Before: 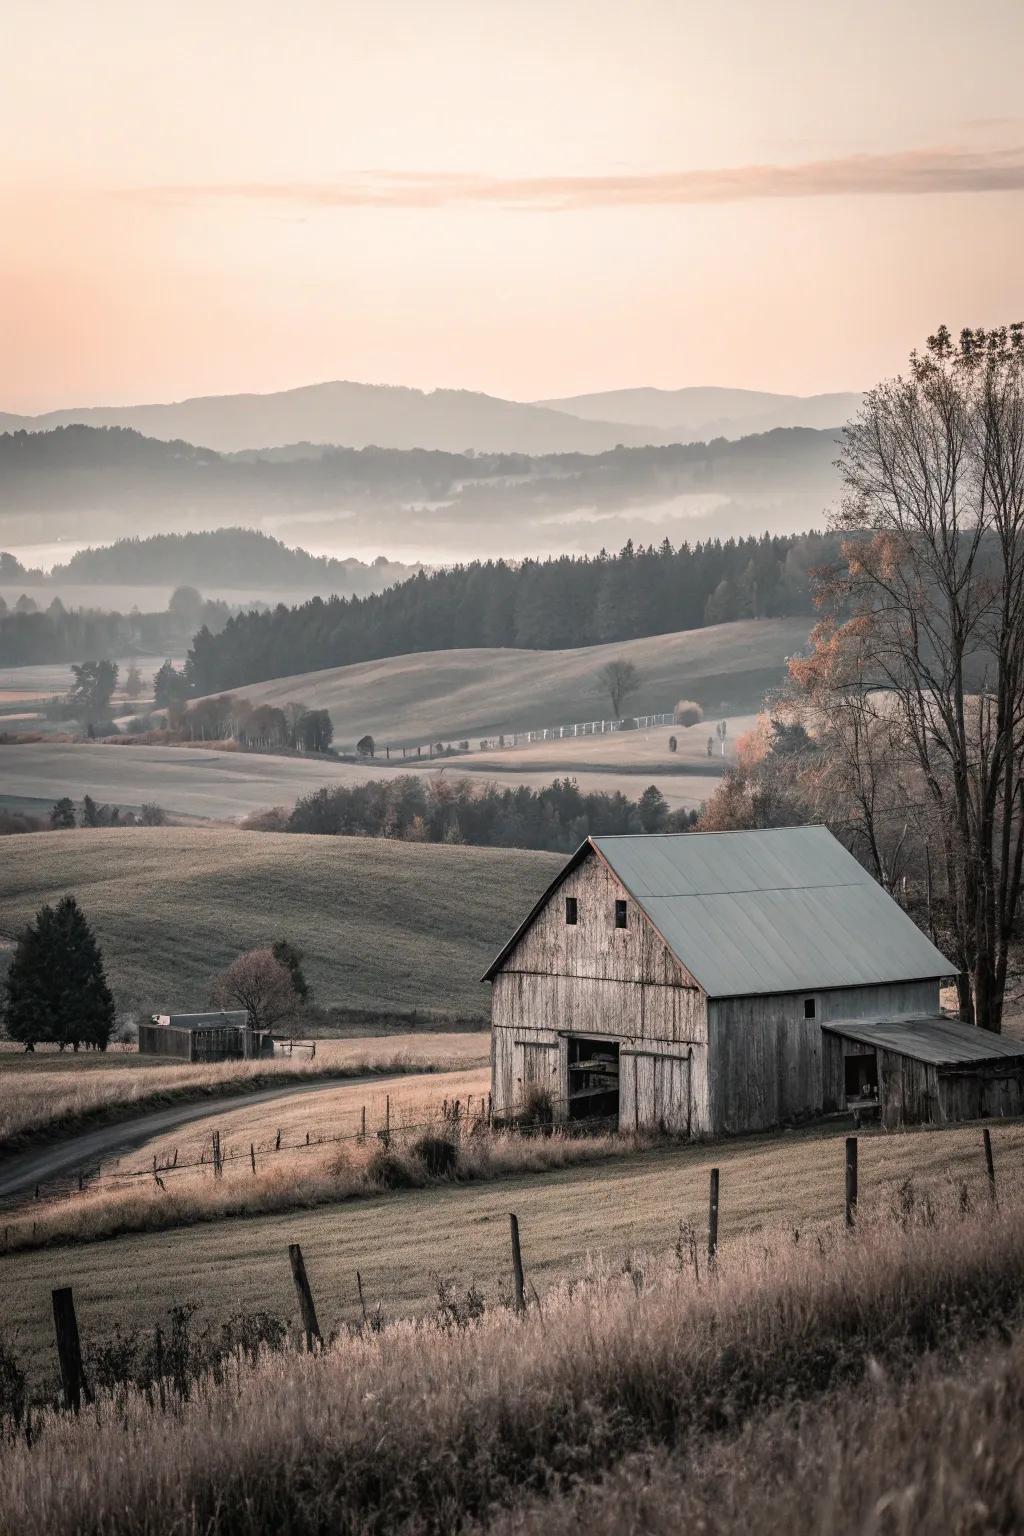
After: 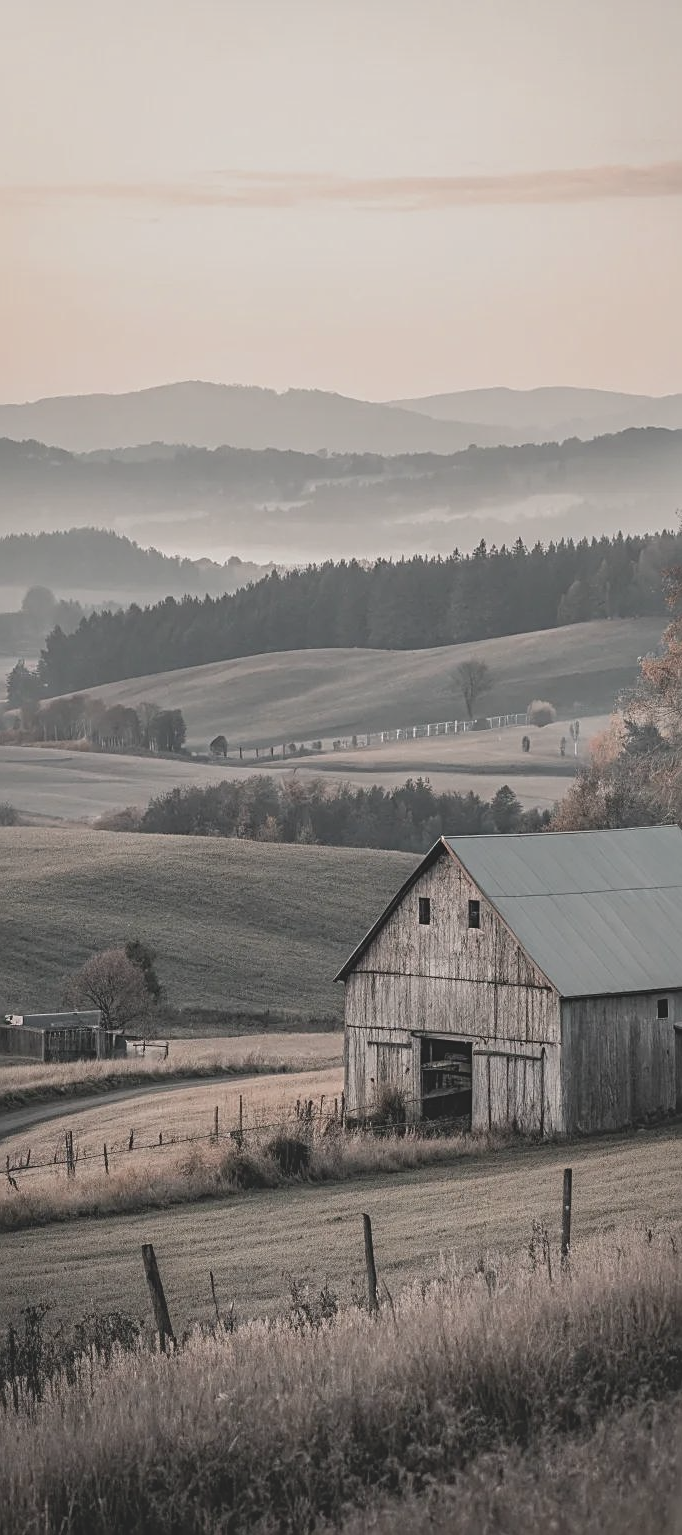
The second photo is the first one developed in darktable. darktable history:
contrast brightness saturation: contrast -0.26, saturation -0.43
crop and rotate: left 14.436%, right 18.898%
sharpen: on, module defaults
